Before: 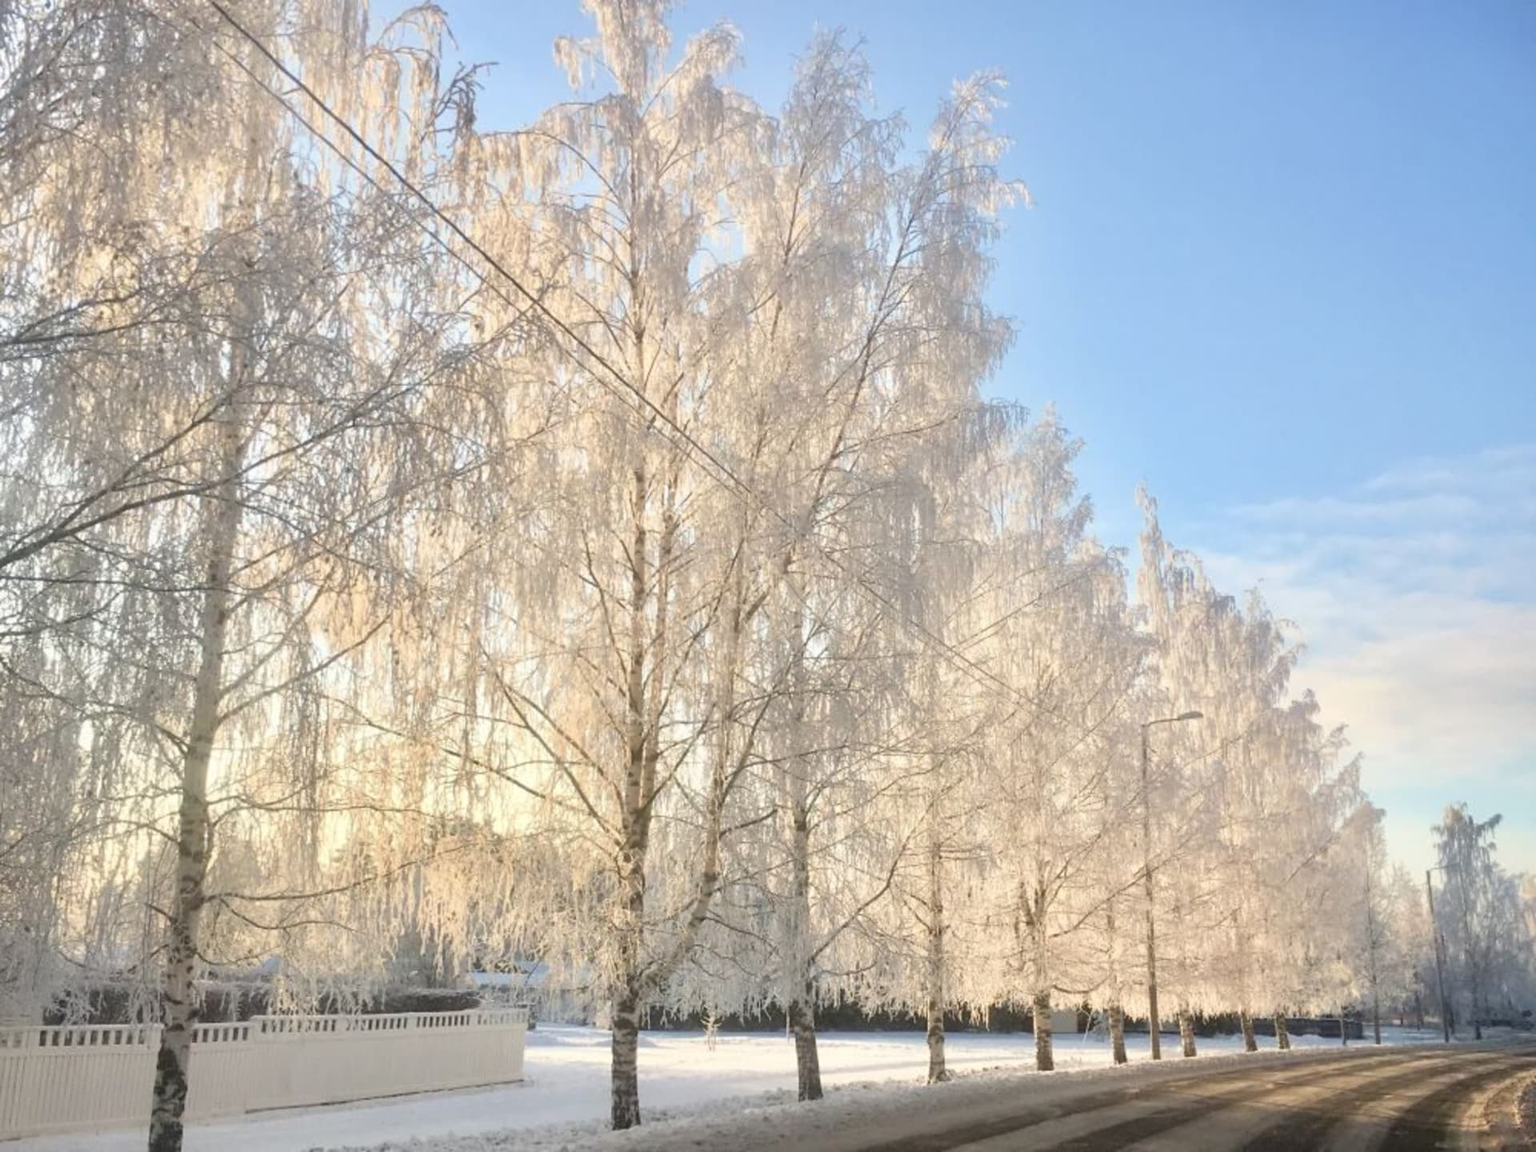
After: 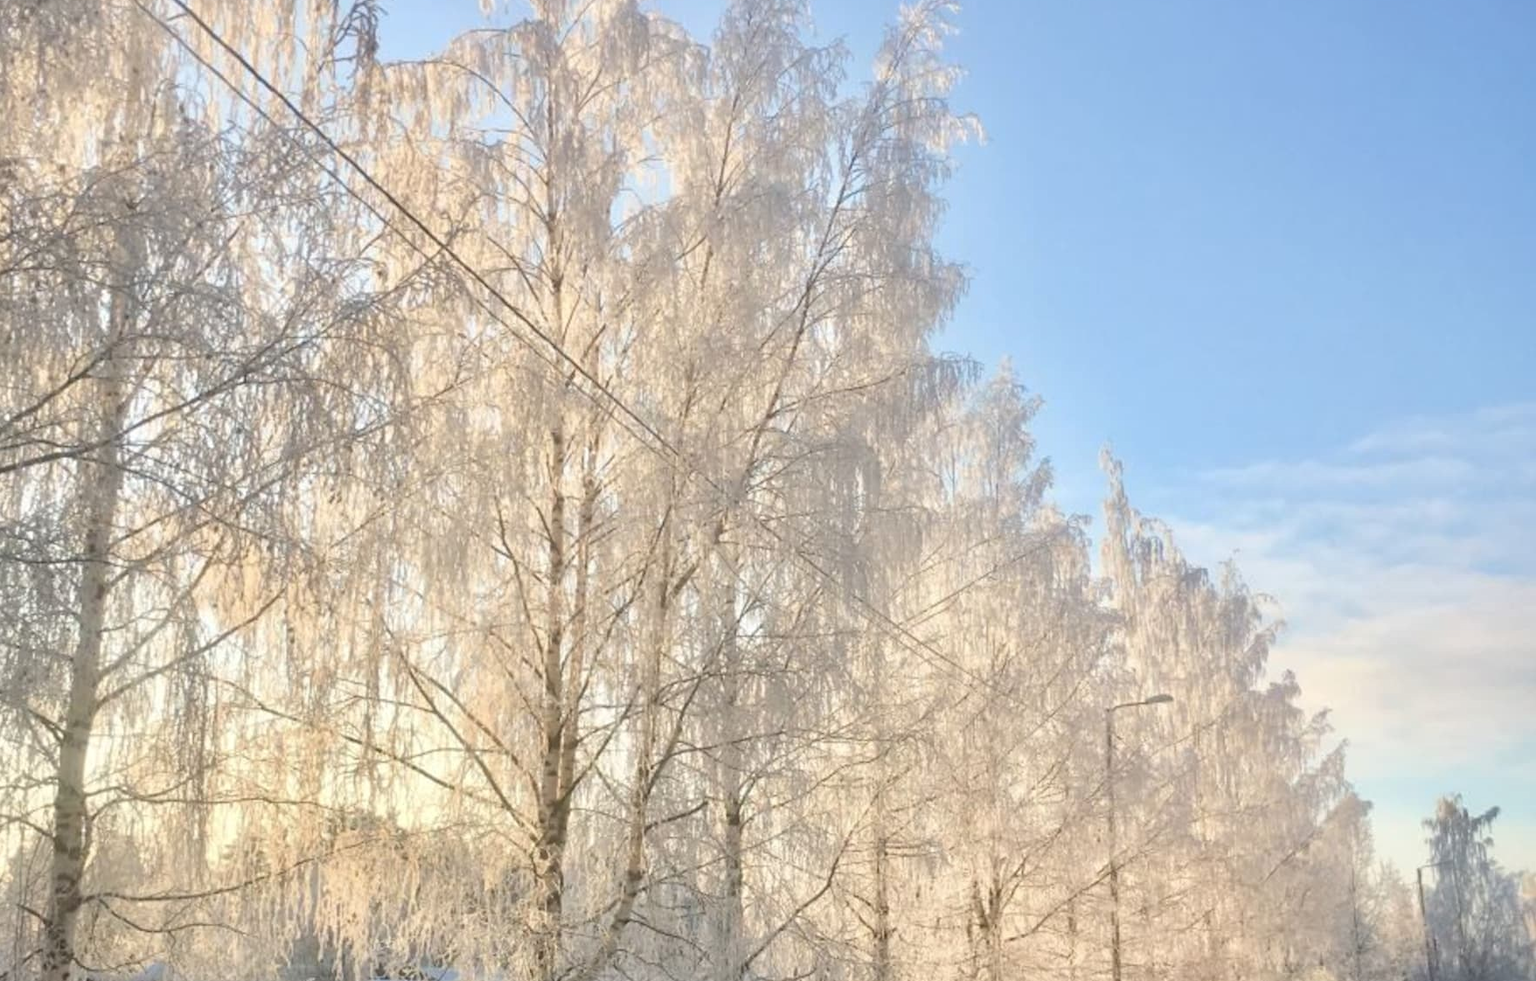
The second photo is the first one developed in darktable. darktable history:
tone equalizer: edges refinement/feathering 500, mask exposure compensation -1.57 EV, preserve details no
crop: left 8.486%, top 6.626%, bottom 15.322%
